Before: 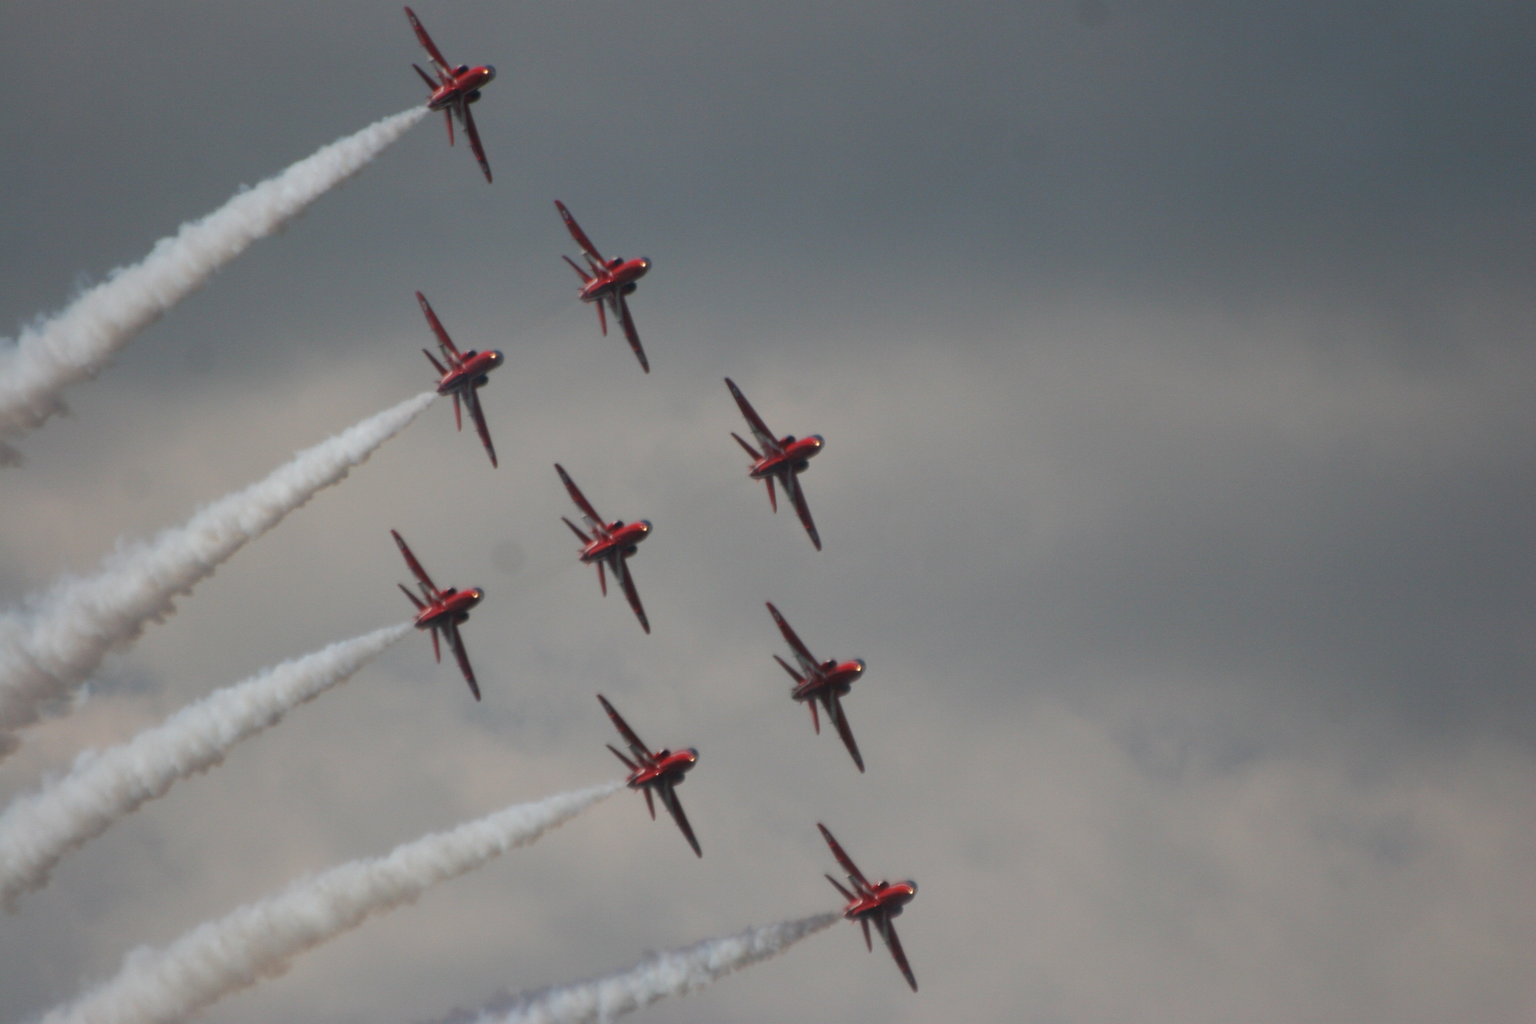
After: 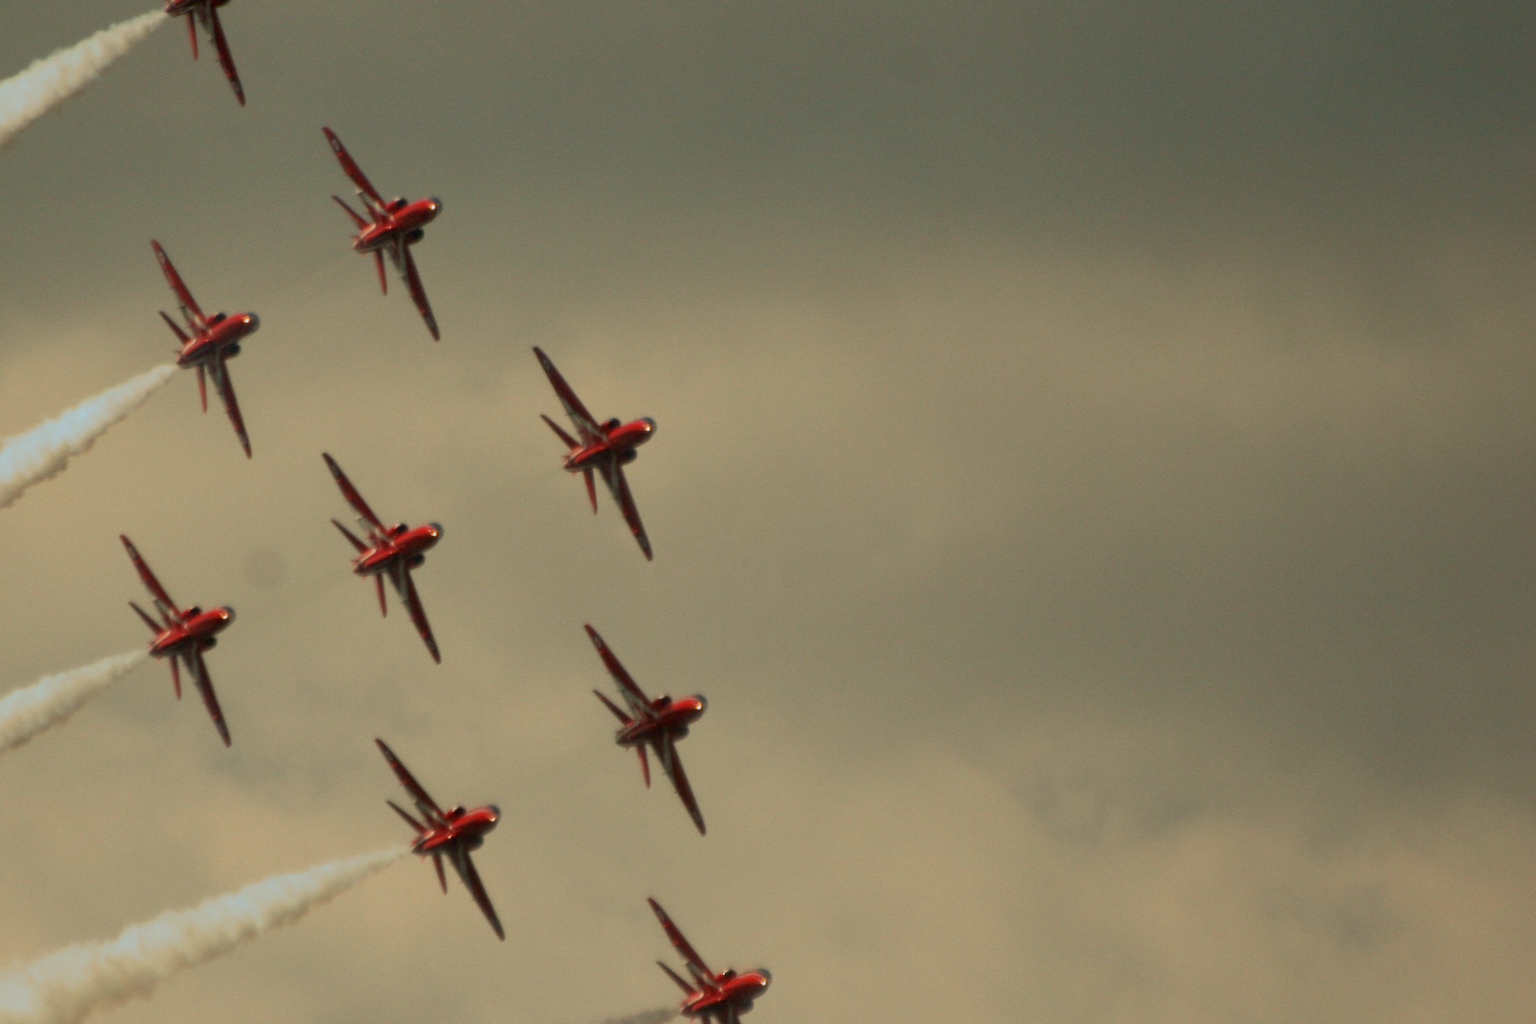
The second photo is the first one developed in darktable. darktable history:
crop: left 19.159%, top 9.58%, bottom 9.58%
grain: coarseness 0.09 ISO, strength 10%
exposure: black level correction 0.007, exposure 0.093 EV, compensate highlight preservation false
white balance: red 1.08, blue 0.791
split-toning: shadows › hue 351.18°, shadows › saturation 0.86, highlights › hue 218.82°, highlights › saturation 0.73, balance -19.167
